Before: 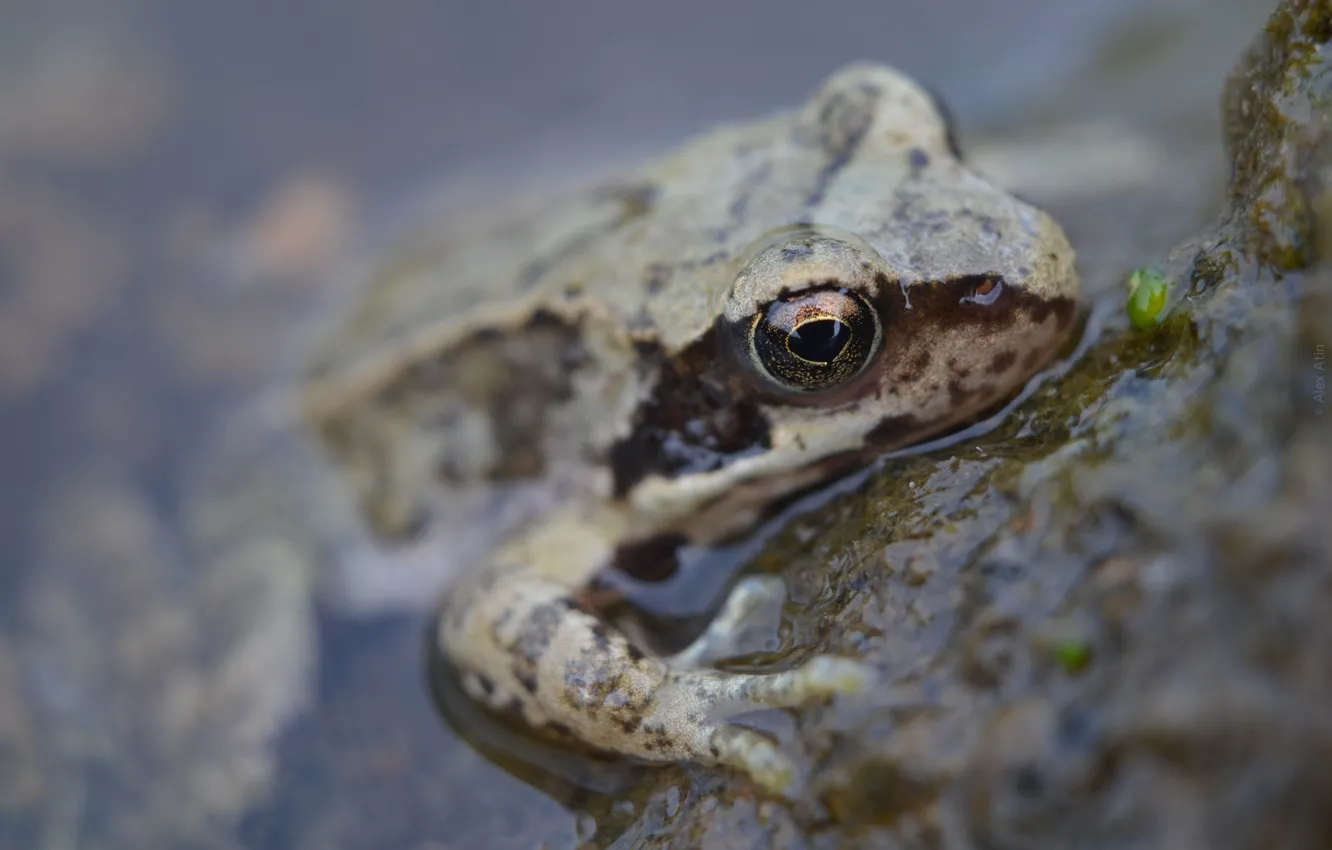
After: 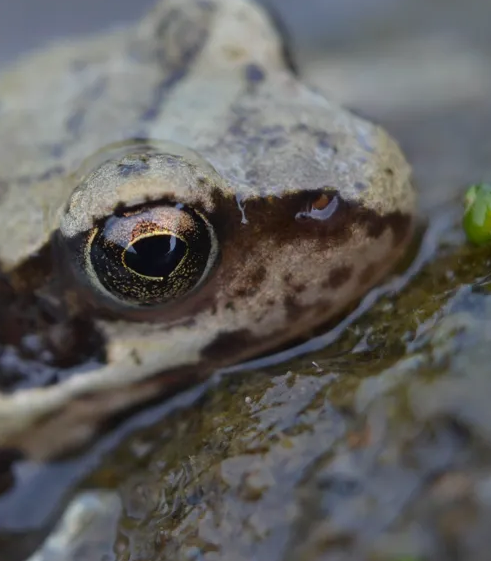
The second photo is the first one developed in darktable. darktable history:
exposure: exposure -0.15 EV, compensate highlight preservation false
crop and rotate: left 49.877%, top 10.142%, right 13.238%, bottom 23.856%
